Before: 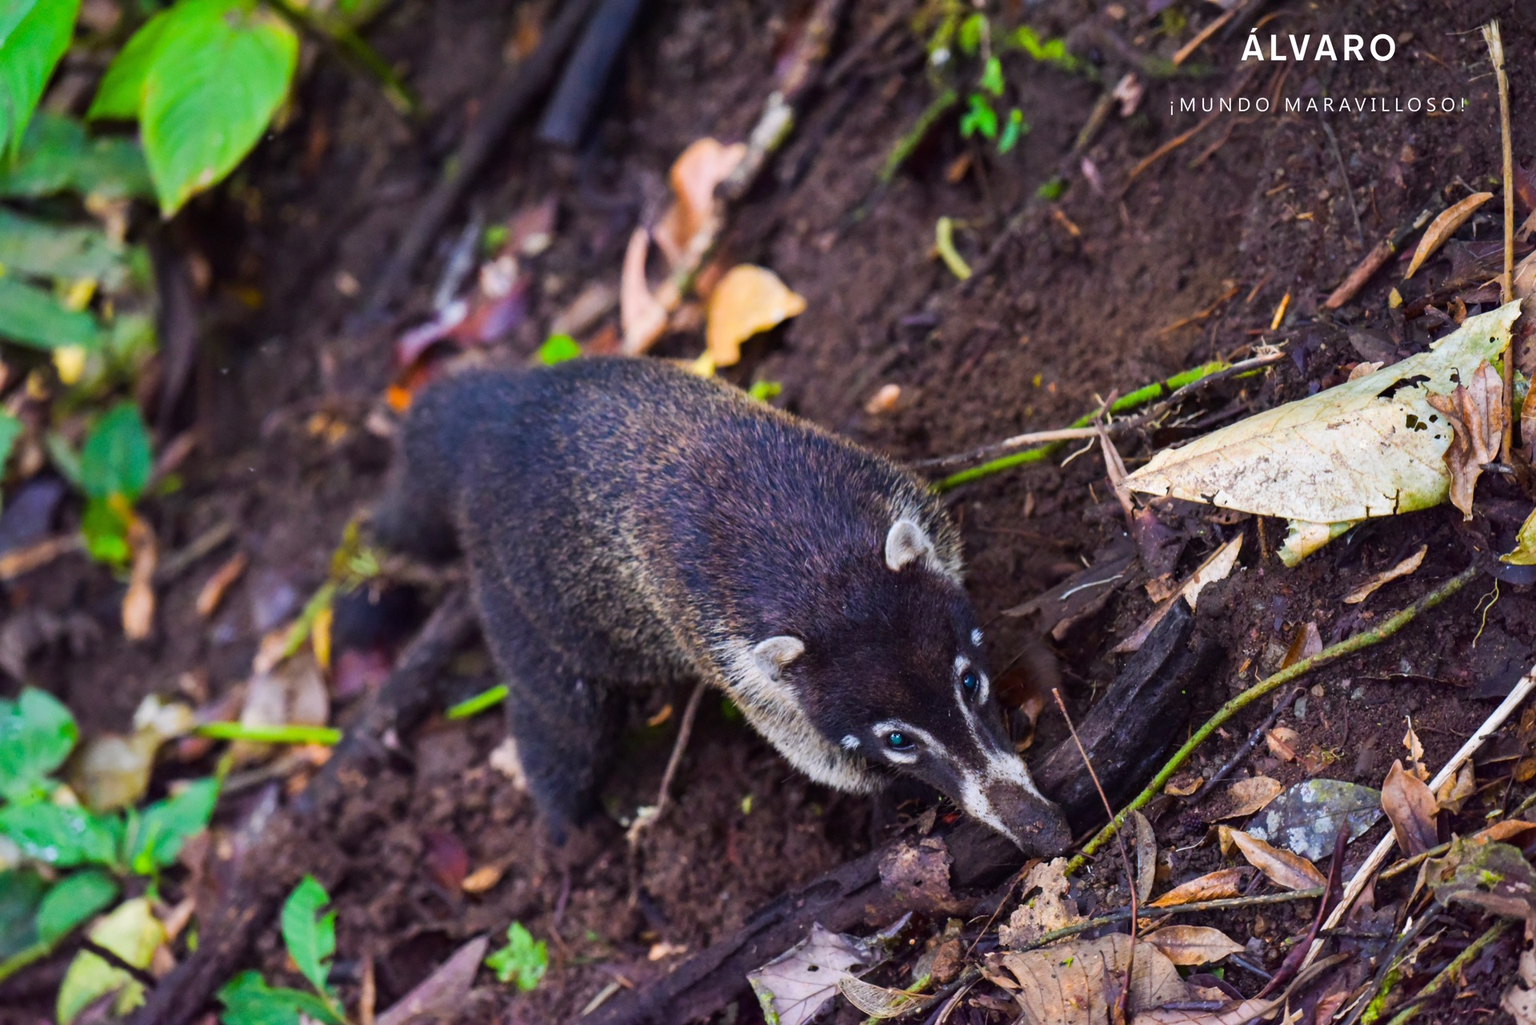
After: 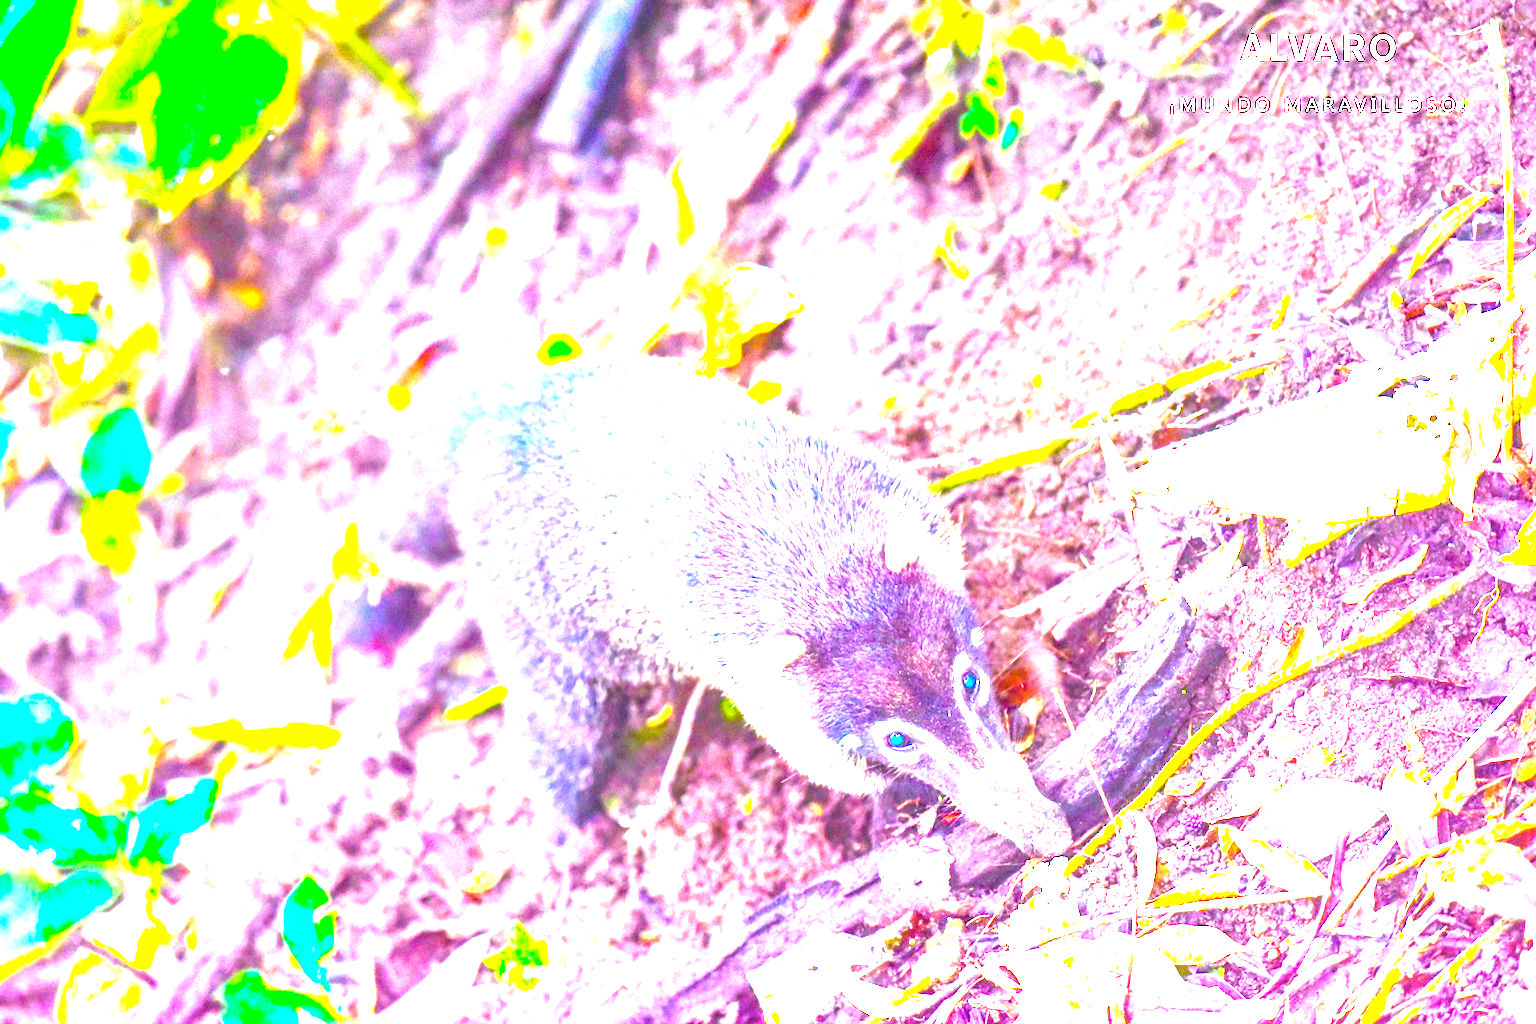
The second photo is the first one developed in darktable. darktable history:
exposure: black level correction 0, exposure 4 EV, compensate exposure bias true, compensate highlight preservation false
local contrast: on, module defaults
color balance rgb: linear chroma grading › shadows 10%, linear chroma grading › highlights 10%, linear chroma grading › global chroma 15%, linear chroma grading › mid-tones 15%, perceptual saturation grading › global saturation 40%, perceptual saturation grading › highlights -25%, perceptual saturation grading › mid-tones 35%, perceptual saturation grading › shadows 35%, perceptual brilliance grading › global brilliance 11.29%, global vibrance 11.29%
white balance: red 0.978, blue 0.999
